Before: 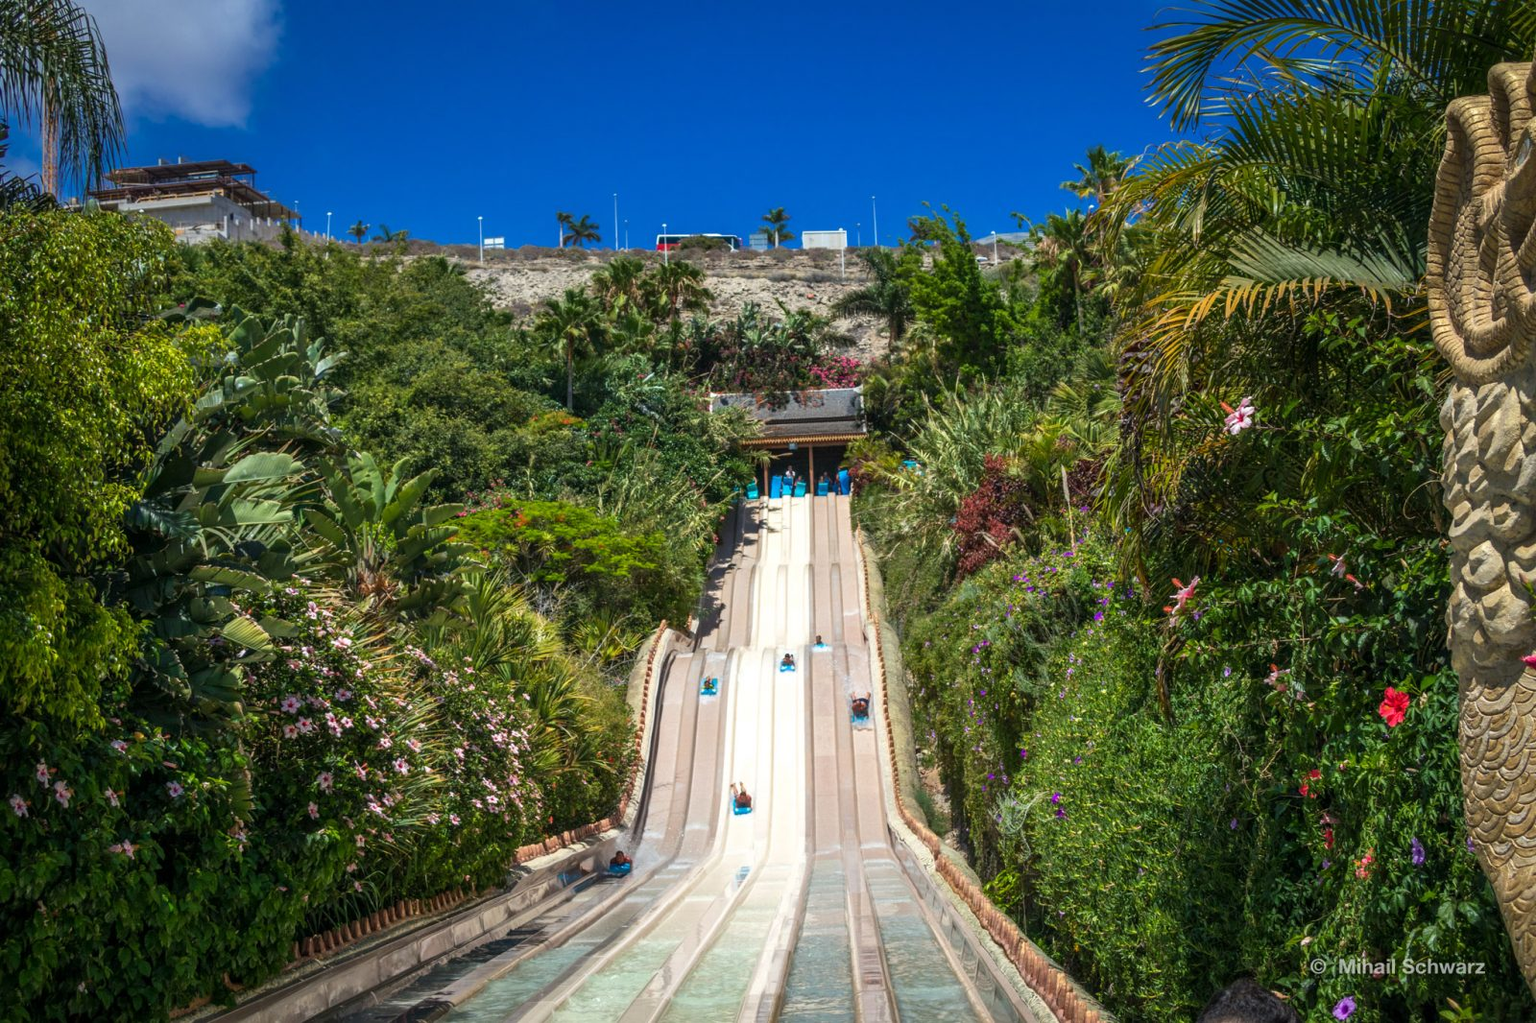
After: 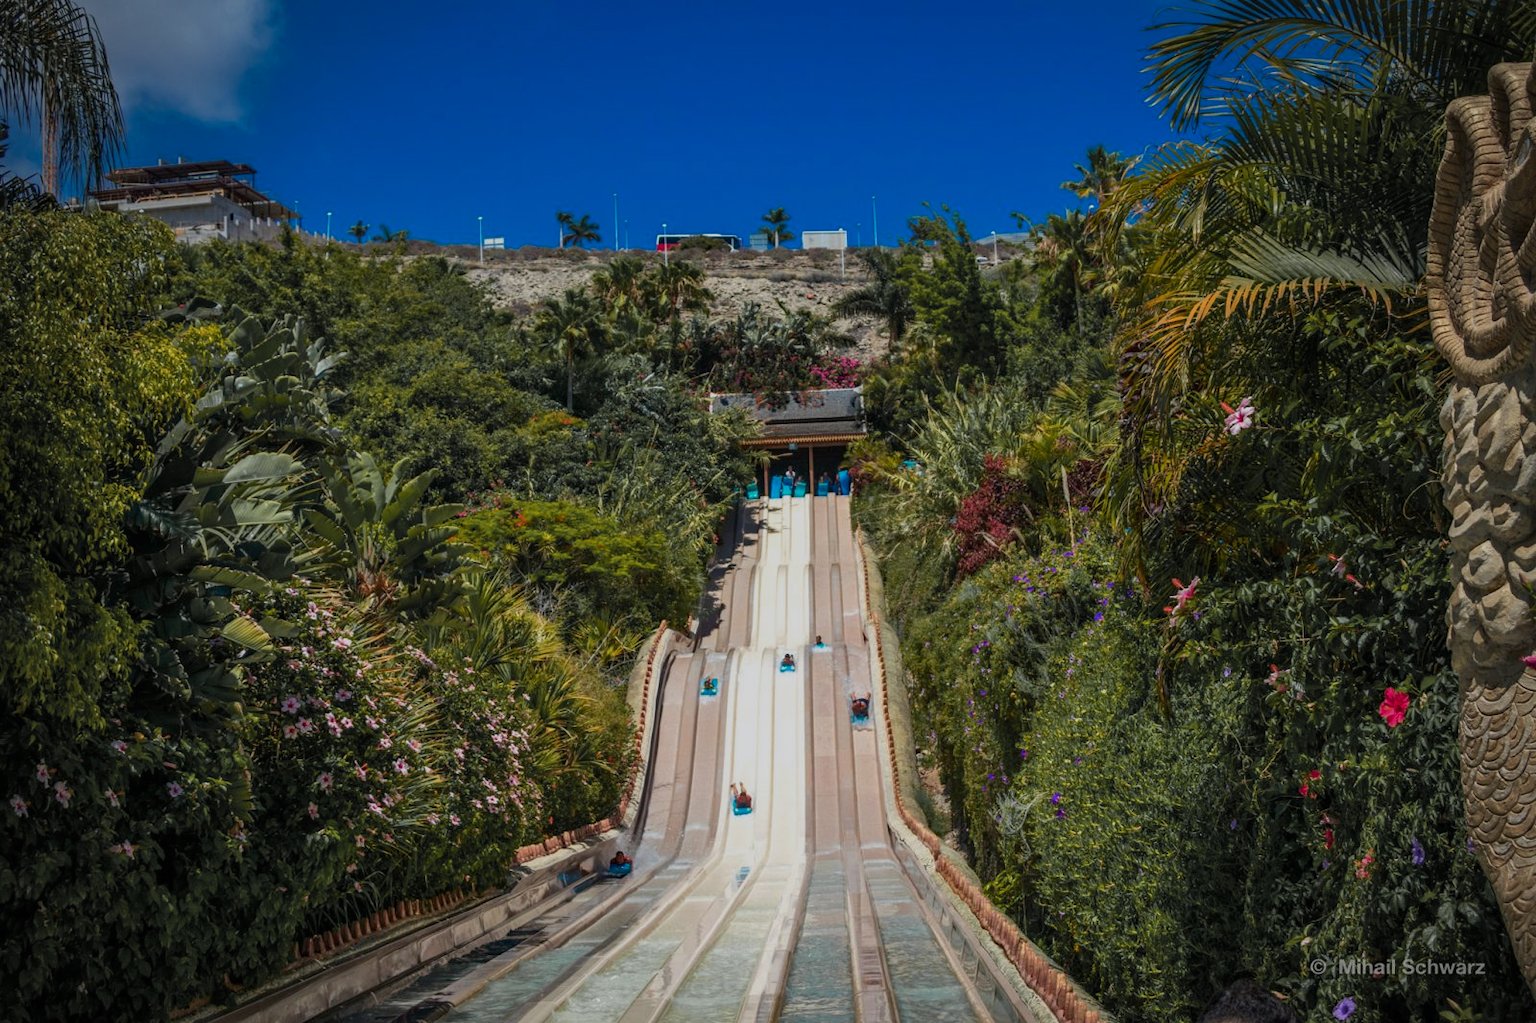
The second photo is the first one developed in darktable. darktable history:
exposure: black level correction 0, exposure -0.684 EV, compensate highlight preservation false
haze removal: compatibility mode true, adaptive false
color zones: curves: ch1 [(0.29, 0.492) (0.373, 0.185) (0.509, 0.481)]; ch2 [(0.25, 0.462) (0.749, 0.457)]
vignetting: fall-off start 74.08%, fall-off radius 65.9%, unbound false
